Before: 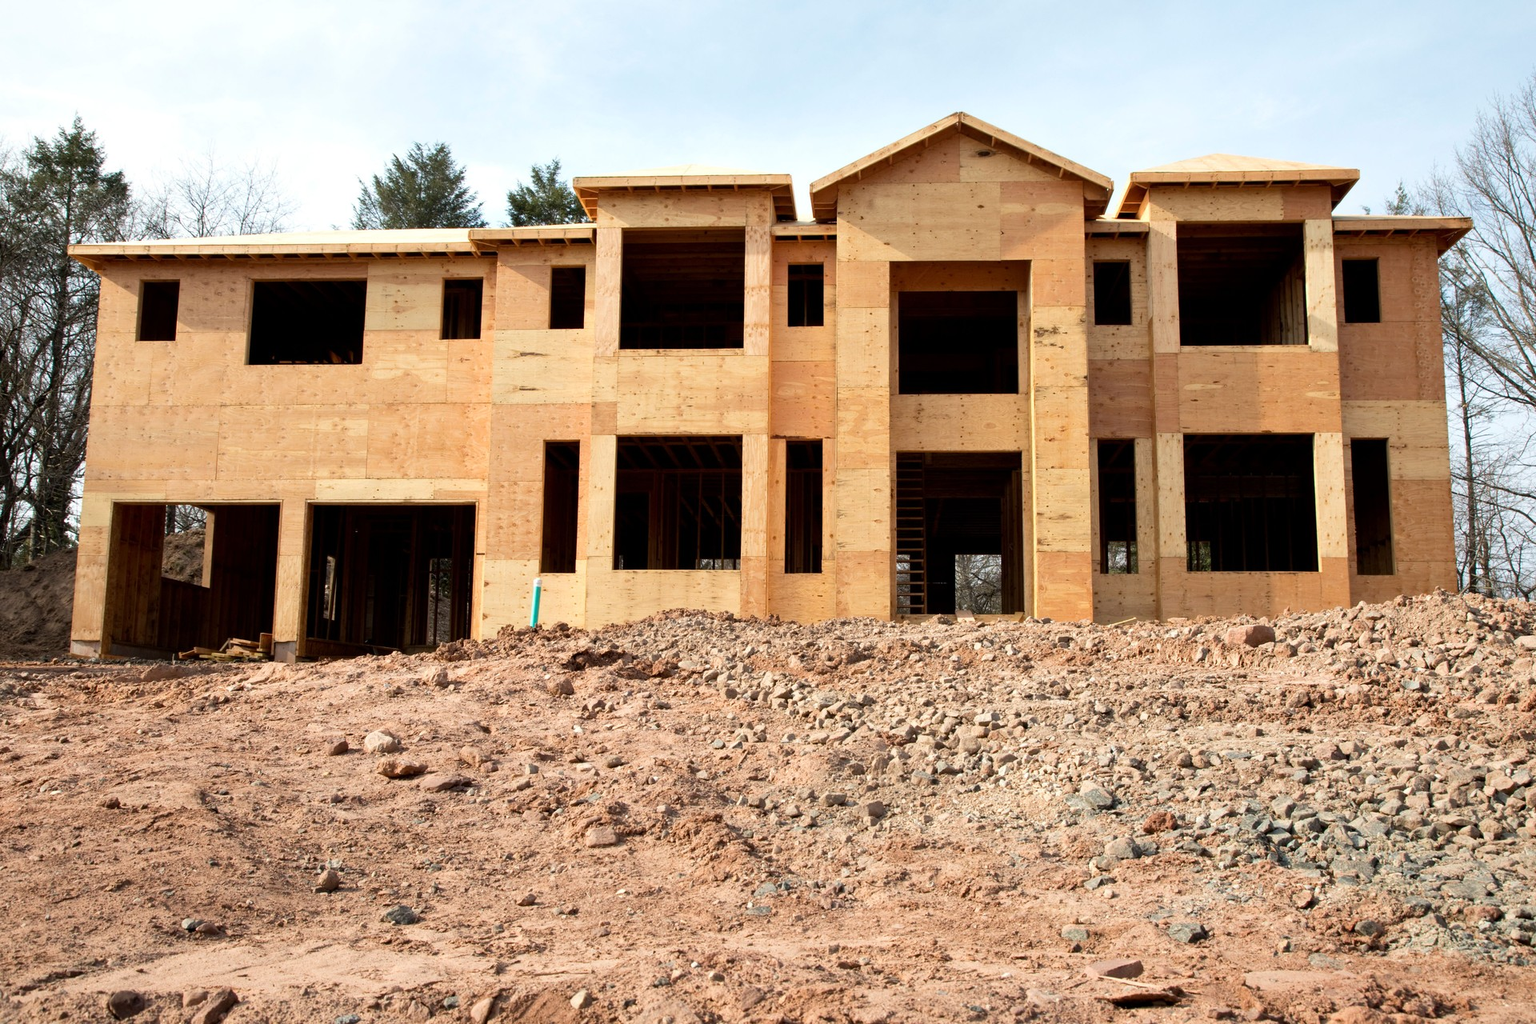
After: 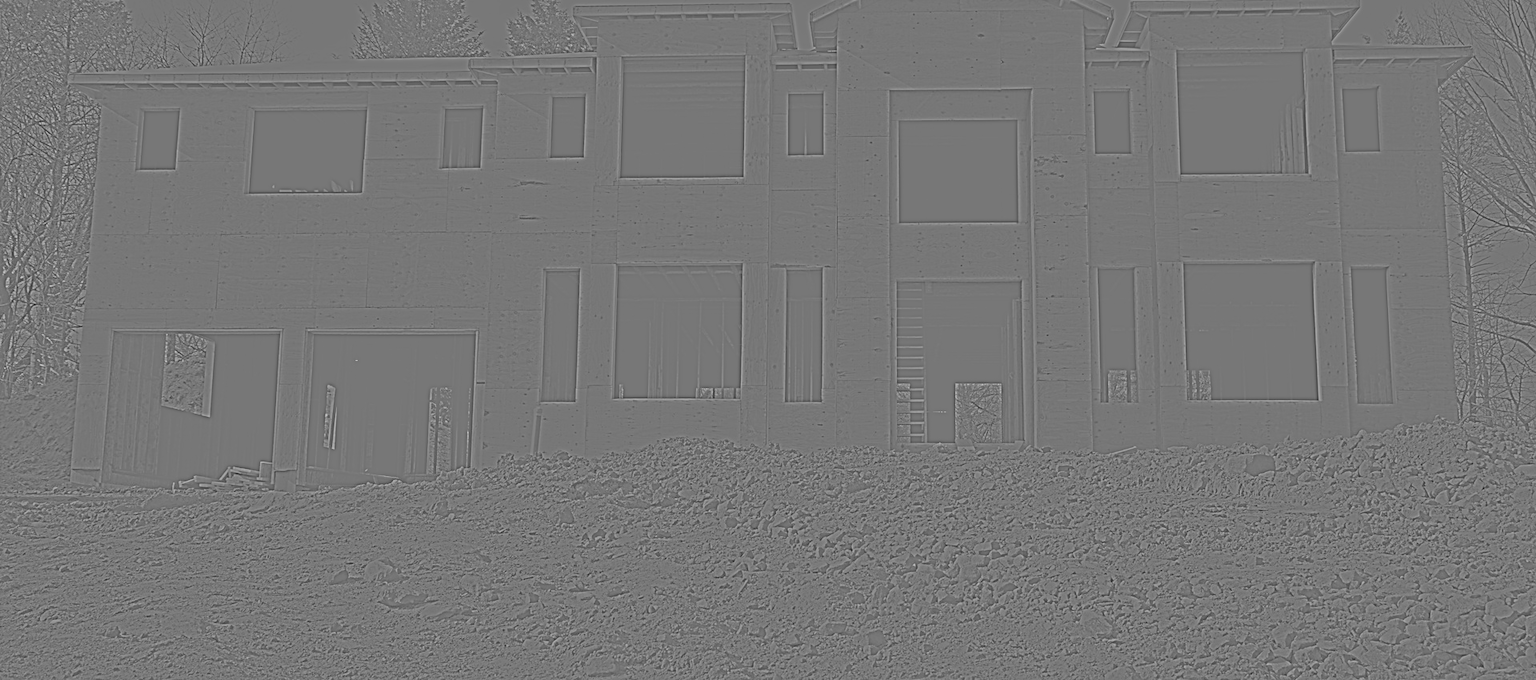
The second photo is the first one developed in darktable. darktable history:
sharpen: radius 1.458, amount 0.398, threshold 1.271
crop: top 16.727%, bottom 16.727%
highpass: sharpness 9.84%, contrast boost 9.94%
contrast brightness saturation: contrast 0.18, saturation 0.3
tone equalizer: -7 EV 0.15 EV, -6 EV 0.6 EV, -5 EV 1.15 EV, -4 EV 1.33 EV, -3 EV 1.15 EV, -2 EV 0.6 EV, -1 EV 0.15 EV, mask exposure compensation -0.5 EV
rgb levels: preserve colors max RGB
